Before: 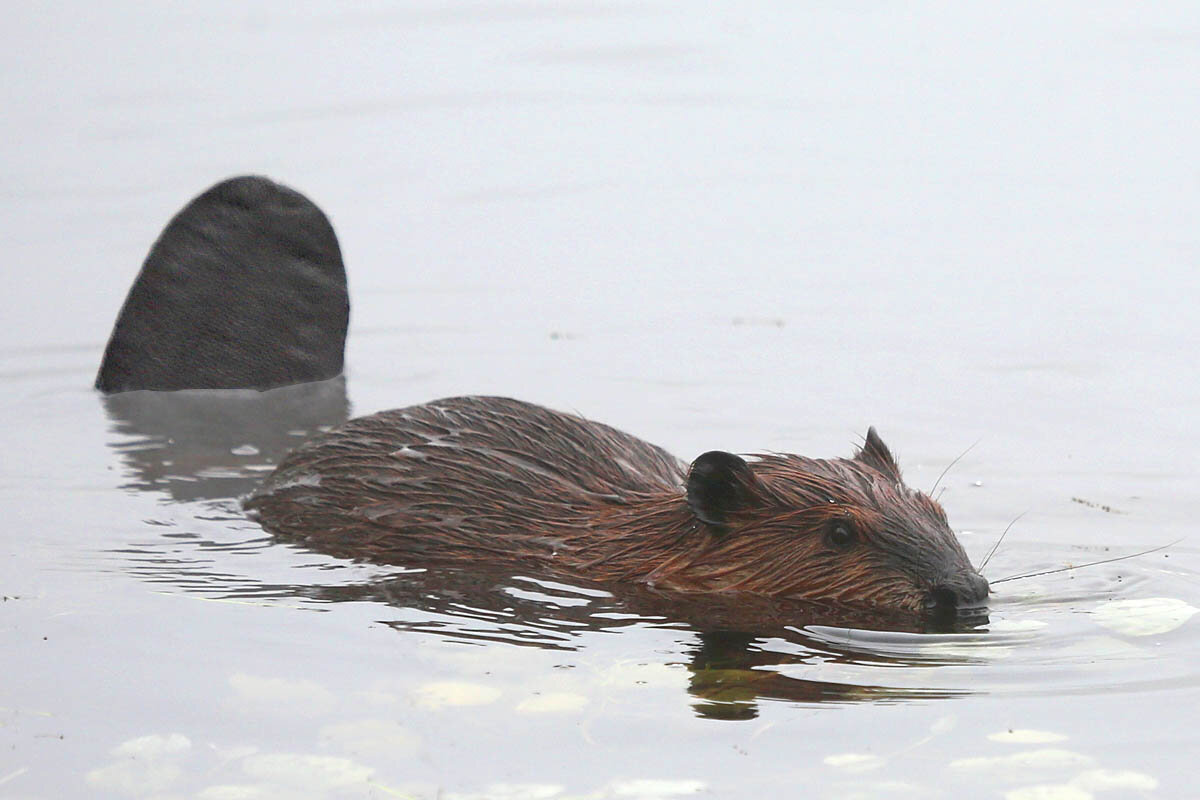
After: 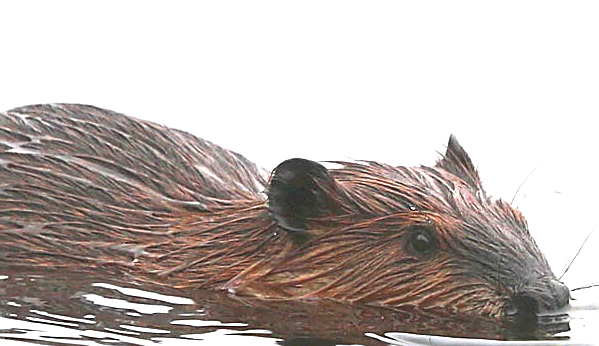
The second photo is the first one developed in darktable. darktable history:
sharpen: amount 0.495
crop: left 34.992%, top 36.671%, right 15.083%, bottom 19.961%
exposure: black level correction 0, exposure 0.947 EV, compensate exposure bias true, compensate highlight preservation false
tone equalizer: mask exposure compensation -0.511 EV
